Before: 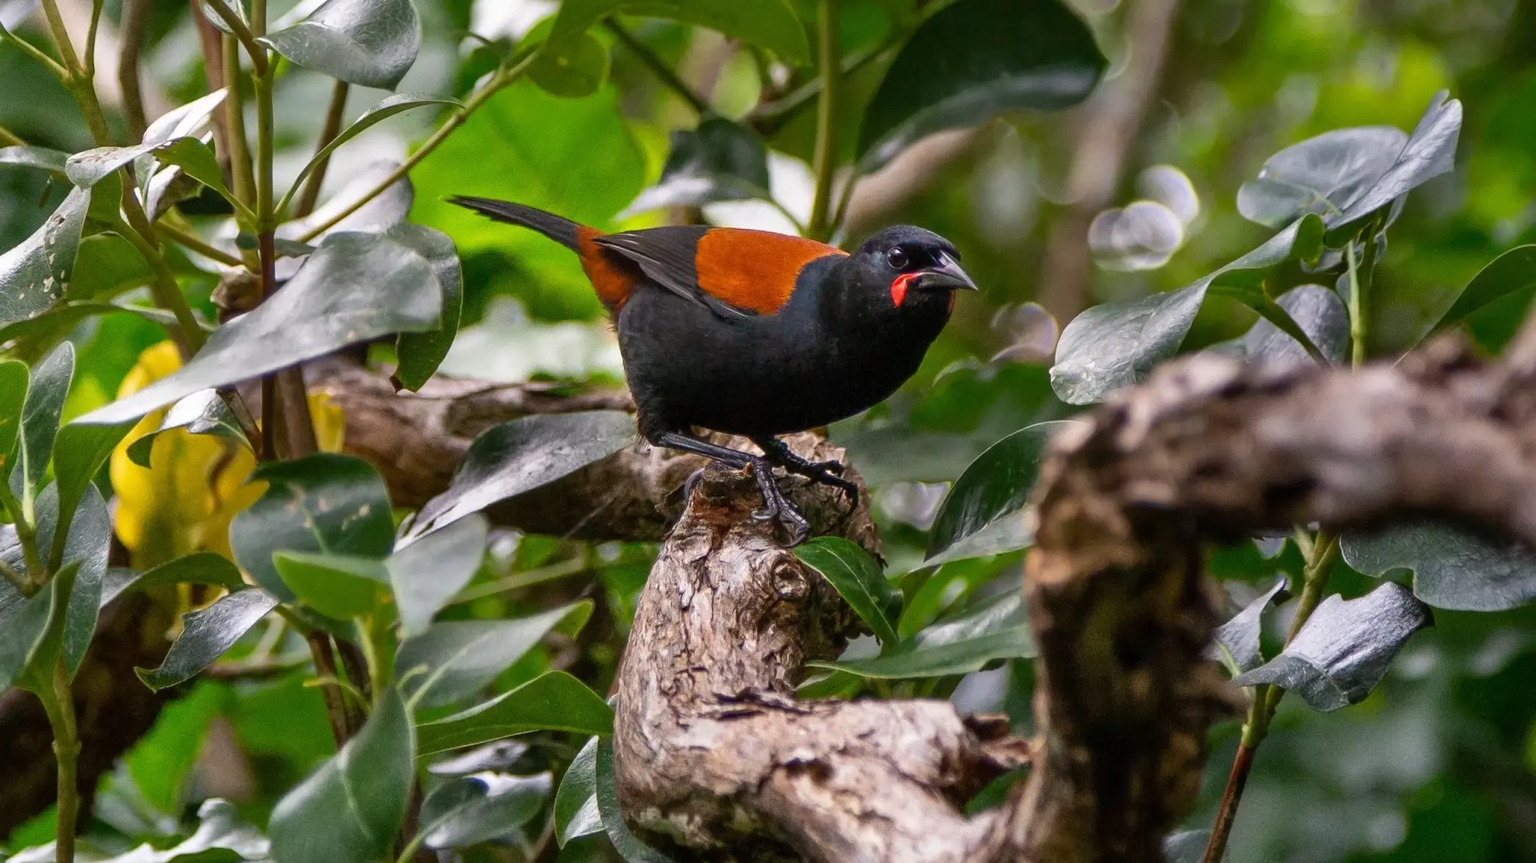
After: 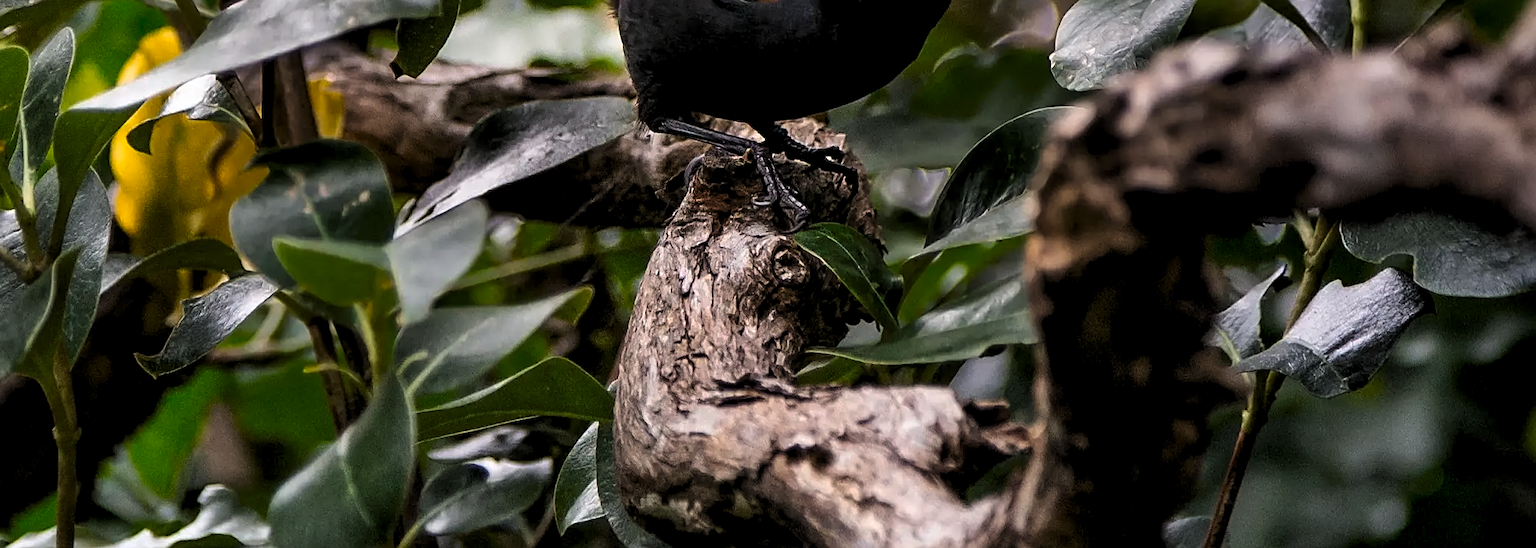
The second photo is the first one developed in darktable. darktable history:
levels: levels [0.116, 0.574, 1]
crop and rotate: top 36.435%
sharpen: on, module defaults
